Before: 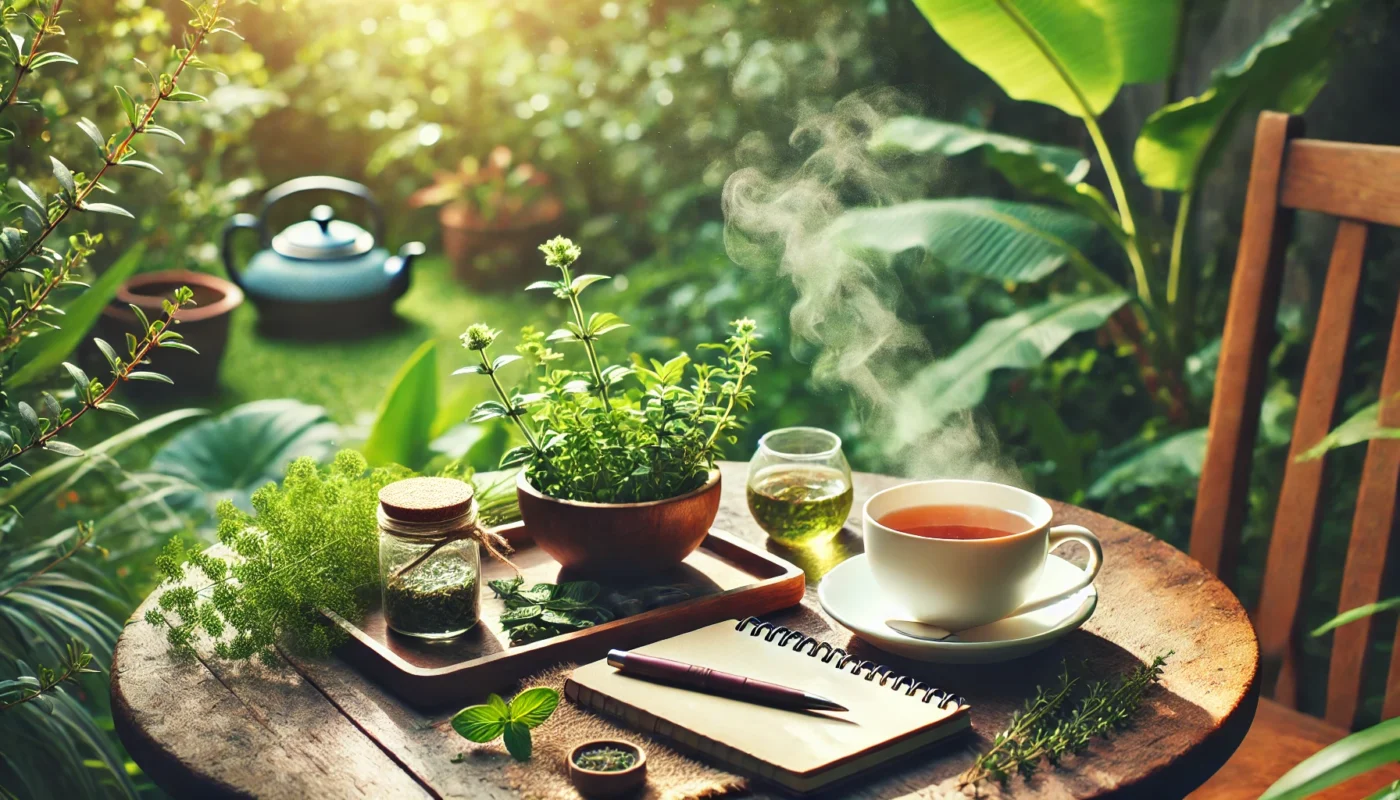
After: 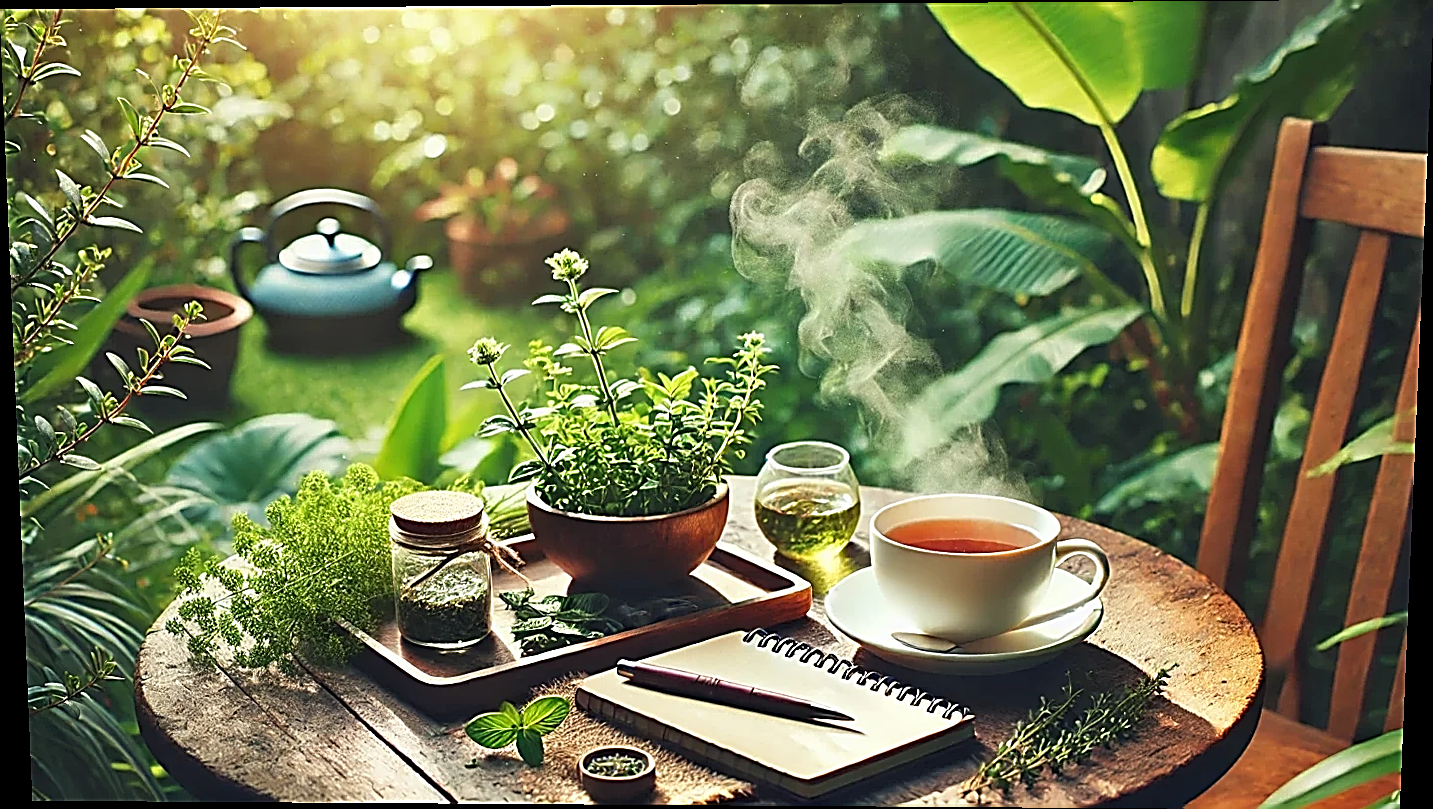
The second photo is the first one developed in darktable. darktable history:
sharpen: amount 2
rotate and perspective: lens shift (vertical) 0.048, lens shift (horizontal) -0.024, automatic cropping off
